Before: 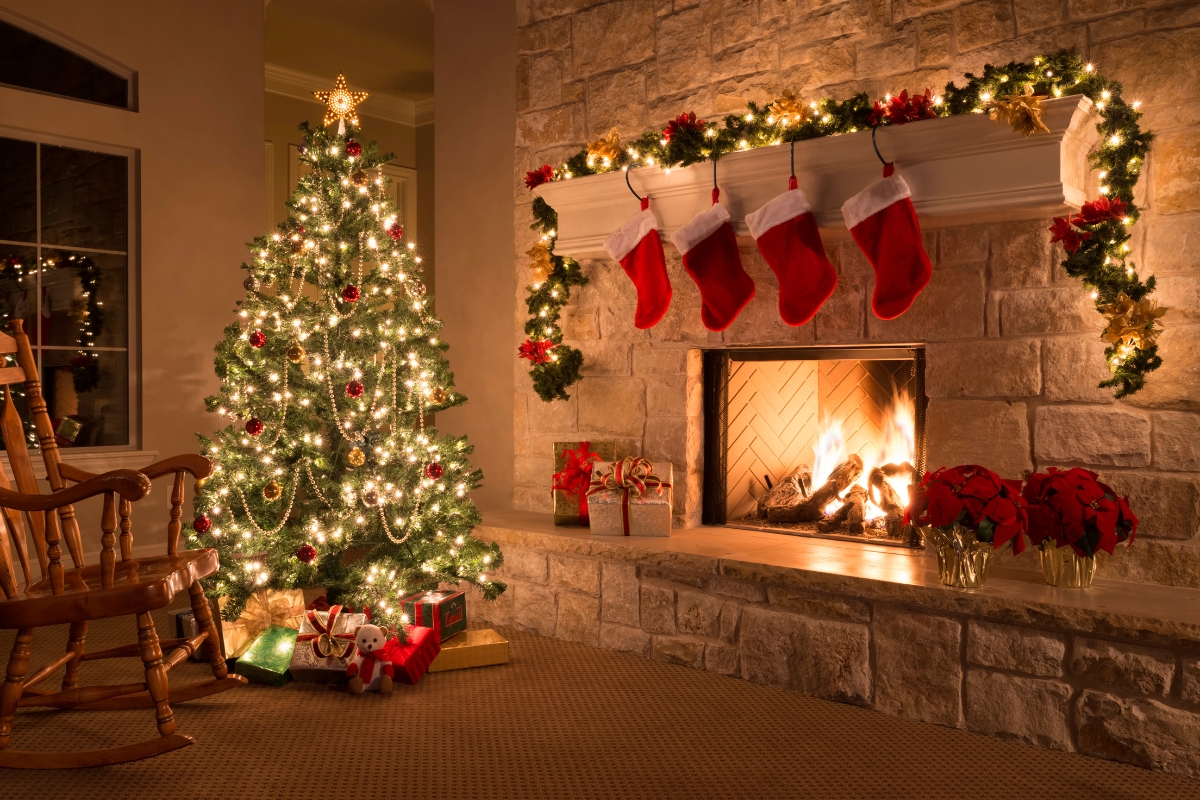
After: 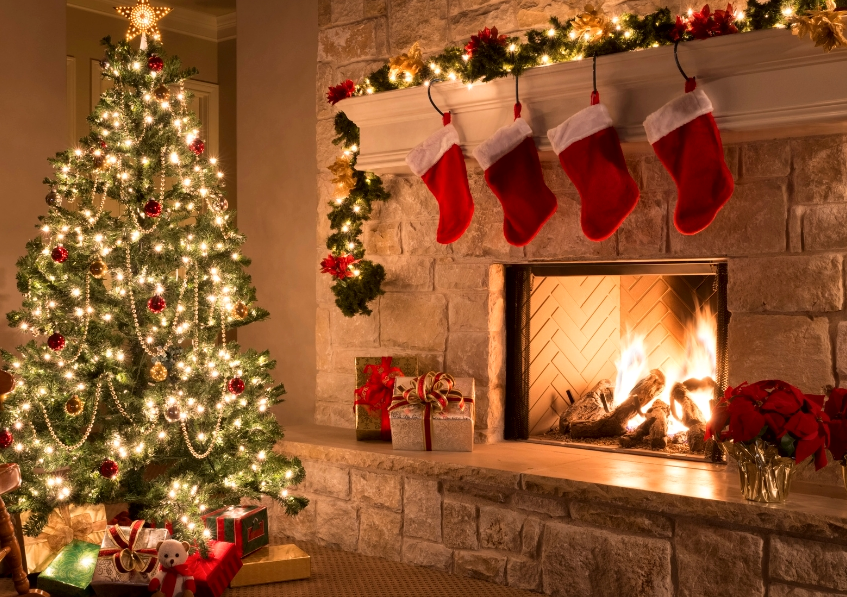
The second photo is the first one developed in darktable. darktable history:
local contrast: mode bilateral grid, contrast 19, coarseness 49, detail 129%, midtone range 0.2
crop and rotate: left 16.558%, top 10.826%, right 12.838%, bottom 14.457%
